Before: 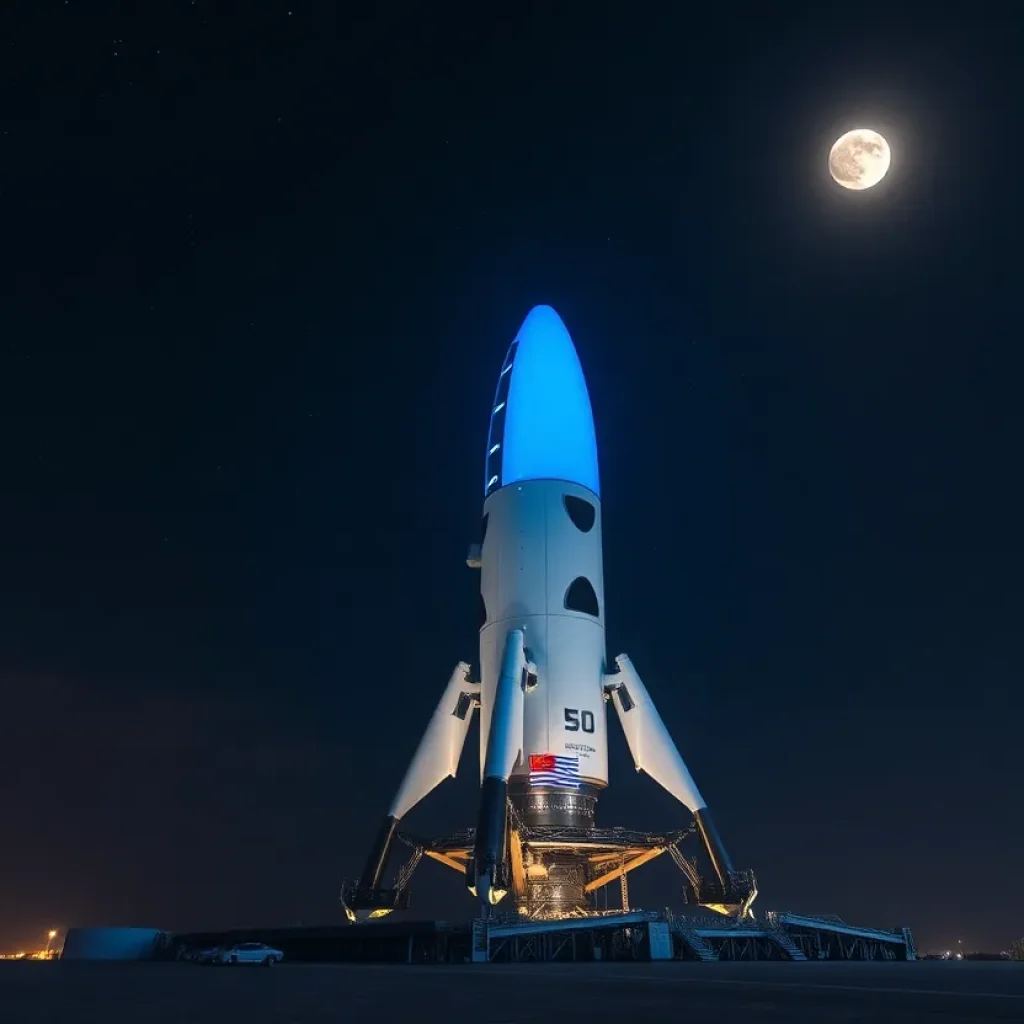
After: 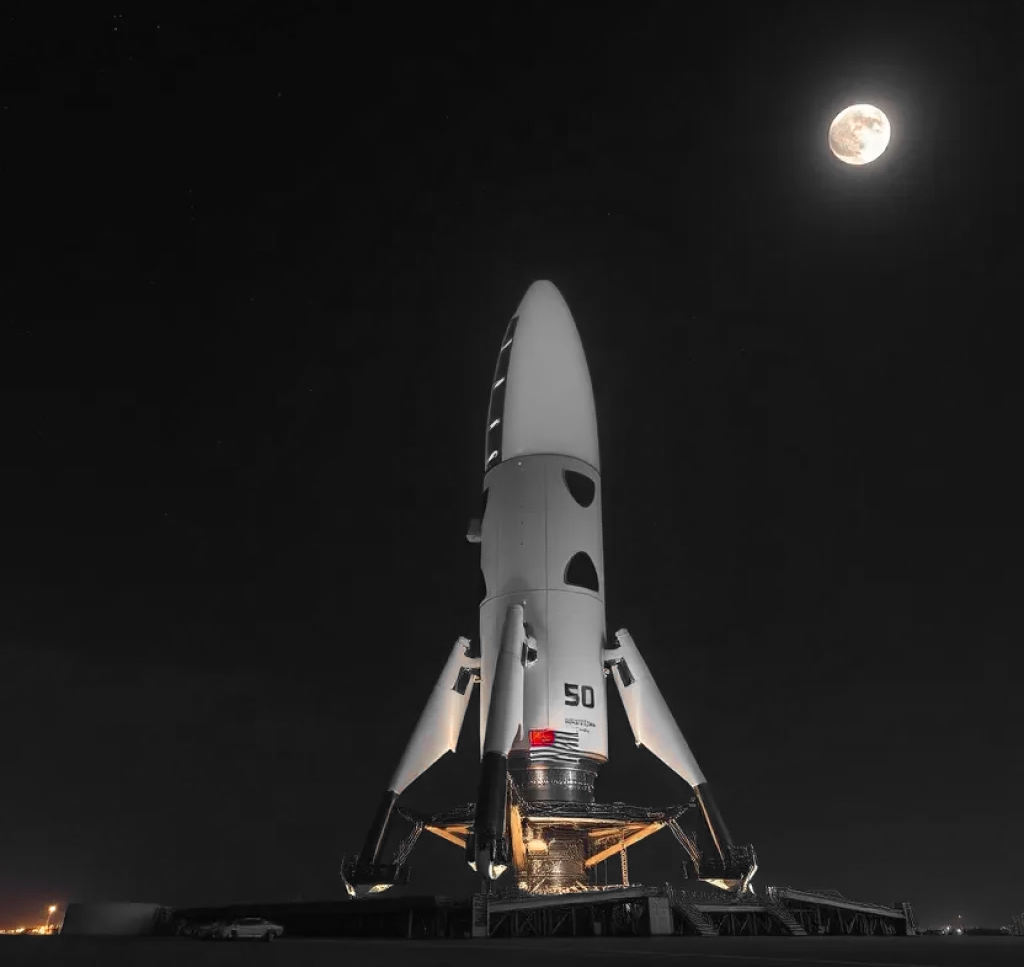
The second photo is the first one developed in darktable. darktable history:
crop and rotate: top 2.479%, bottom 3.018%
color zones: curves: ch0 [(0, 0.447) (0.184, 0.543) (0.323, 0.476) (0.429, 0.445) (0.571, 0.443) (0.714, 0.451) (0.857, 0.452) (1, 0.447)]; ch1 [(0, 0.464) (0.176, 0.46) (0.287, 0.177) (0.429, 0.002) (0.571, 0) (0.714, 0) (0.857, 0) (1, 0.464)], mix 20%
